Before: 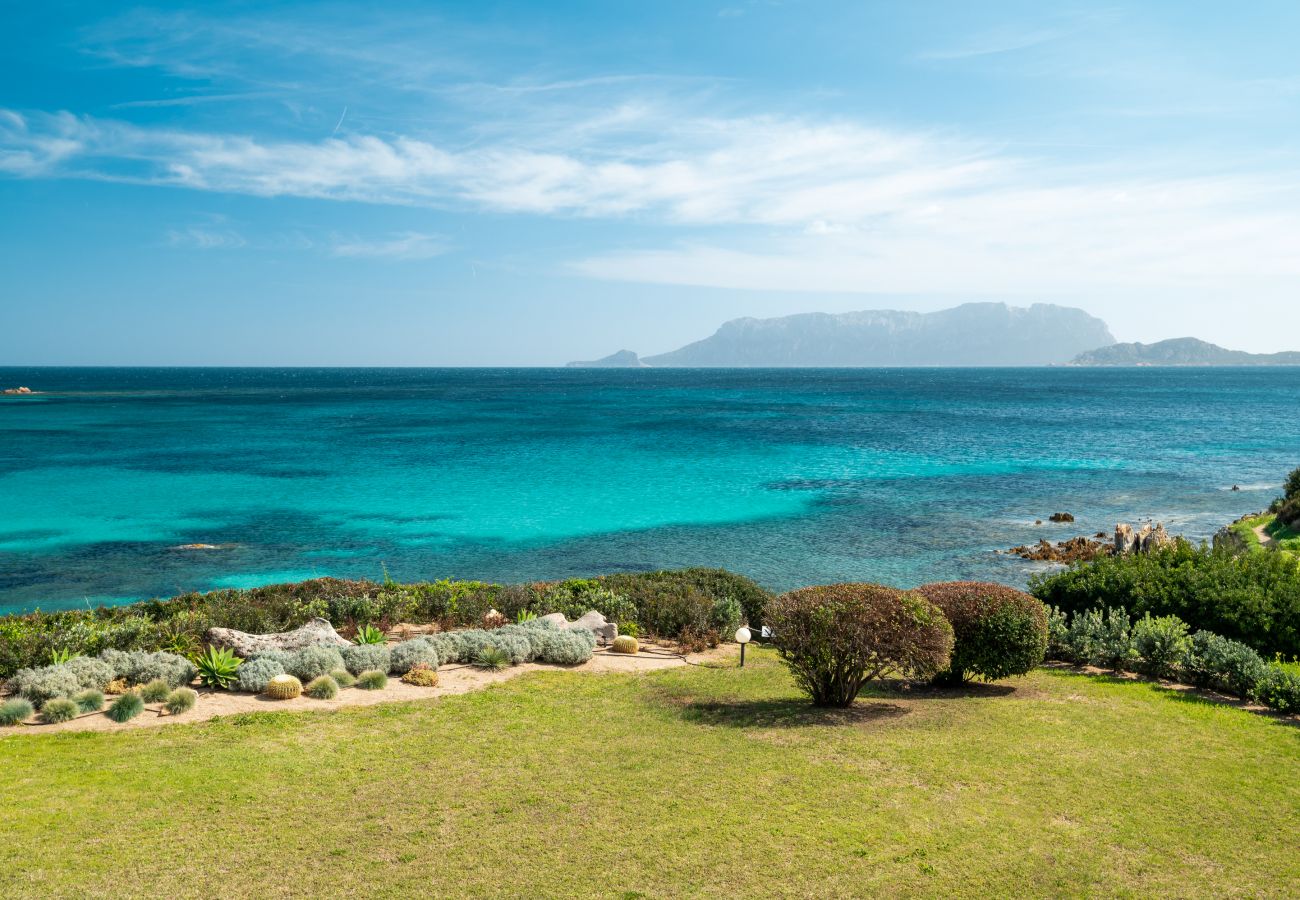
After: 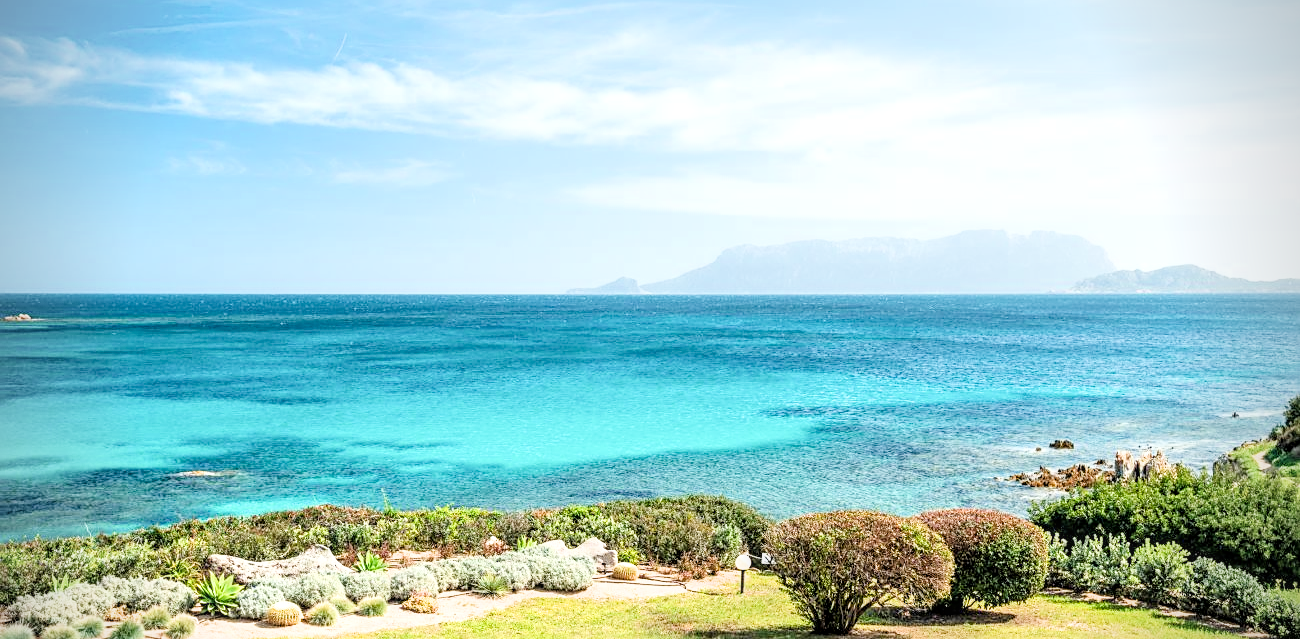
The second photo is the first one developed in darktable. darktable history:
local contrast: detail 130%
exposure: exposure 1.999 EV, compensate exposure bias true, compensate highlight preservation false
vignetting: brightness -0.575
crop and rotate: top 8.21%, bottom 20.785%
sharpen: on, module defaults
filmic rgb: black relative exposure -7.65 EV, white relative exposure 4.56 EV, hardness 3.61
